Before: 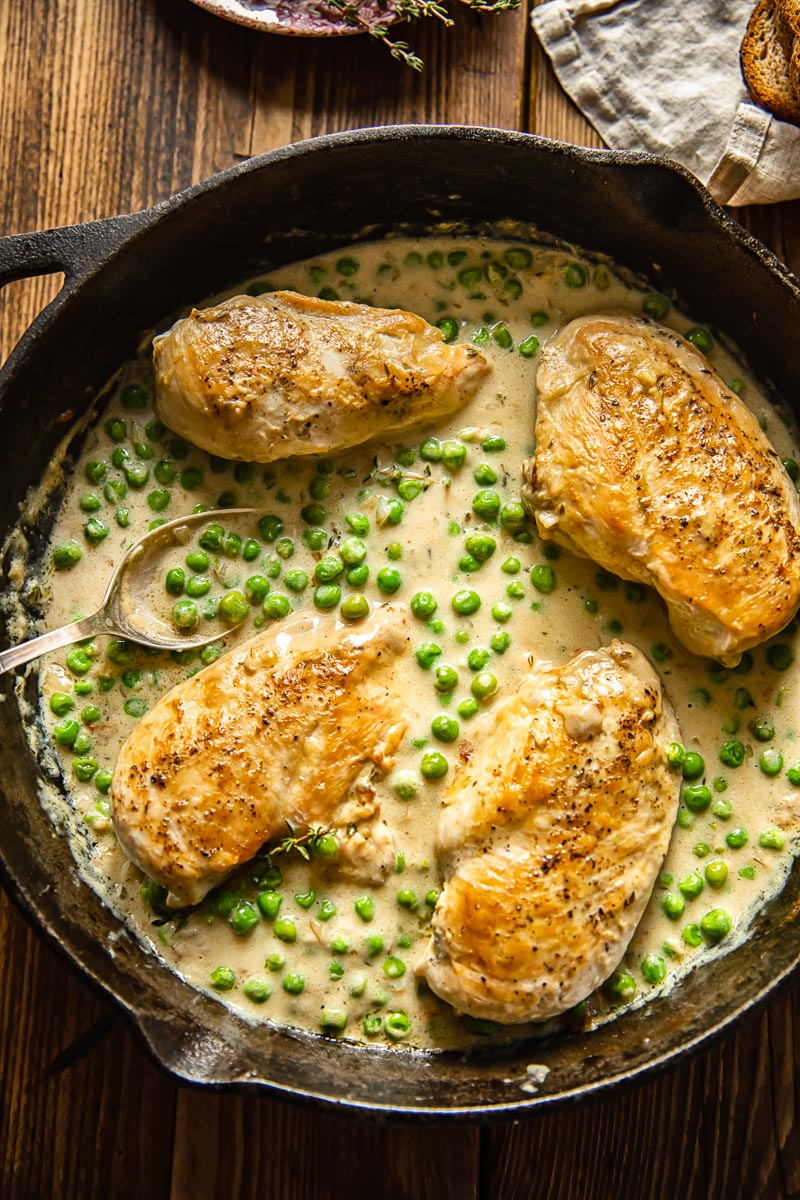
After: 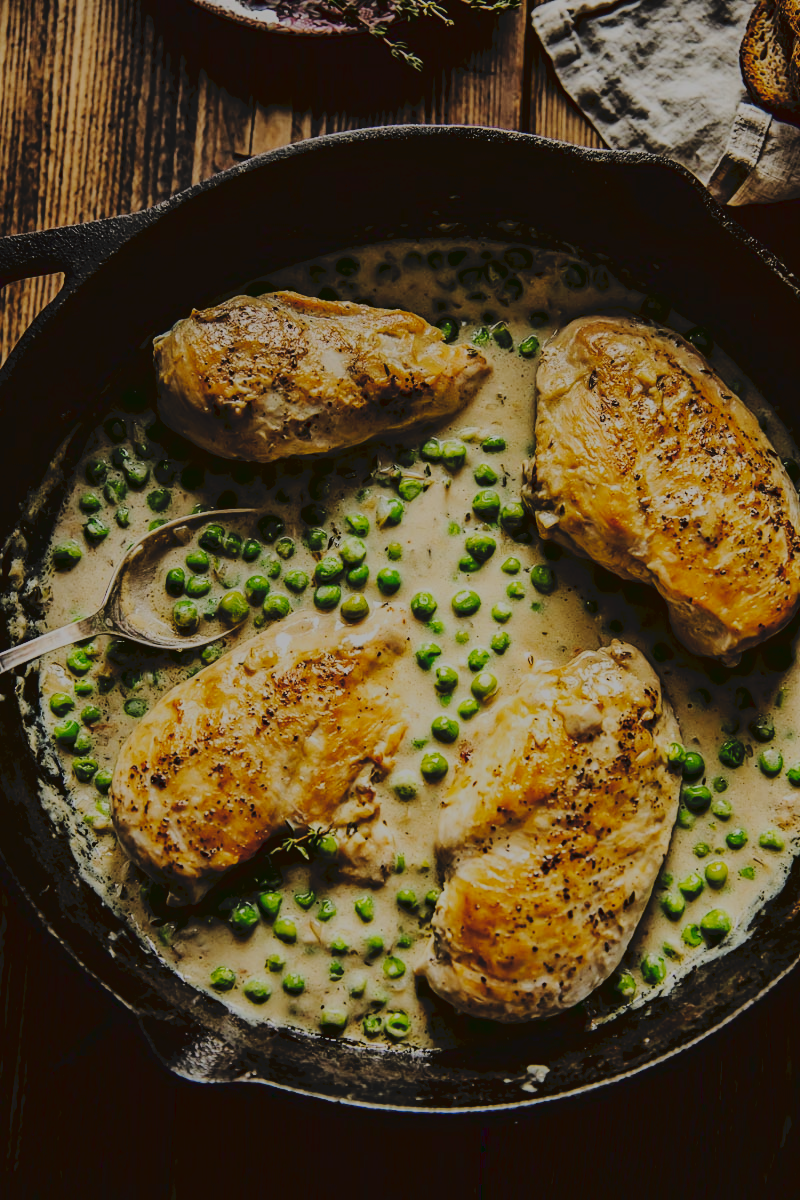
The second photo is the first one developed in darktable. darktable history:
filmic rgb: black relative exposure -4.07 EV, white relative exposure 5.16 EV, hardness 2.14, contrast 1.173, color science v6 (2022), iterations of high-quality reconstruction 10
tone curve: curves: ch0 [(0, 0) (0.003, 0.077) (0.011, 0.08) (0.025, 0.083) (0.044, 0.095) (0.069, 0.106) (0.1, 0.12) (0.136, 0.144) (0.177, 0.185) (0.224, 0.231) (0.277, 0.297) (0.335, 0.382) (0.399, 0.471) (0.468, 0.553) (0.543, 0.623) (0.623, 0.689) (0.709, 0.75) (0.801, 0.81) (0.898, 0.873) (1, 1)], preserve colors none
exposure: exposure -1.409 EV, compensate highlight preservation false
